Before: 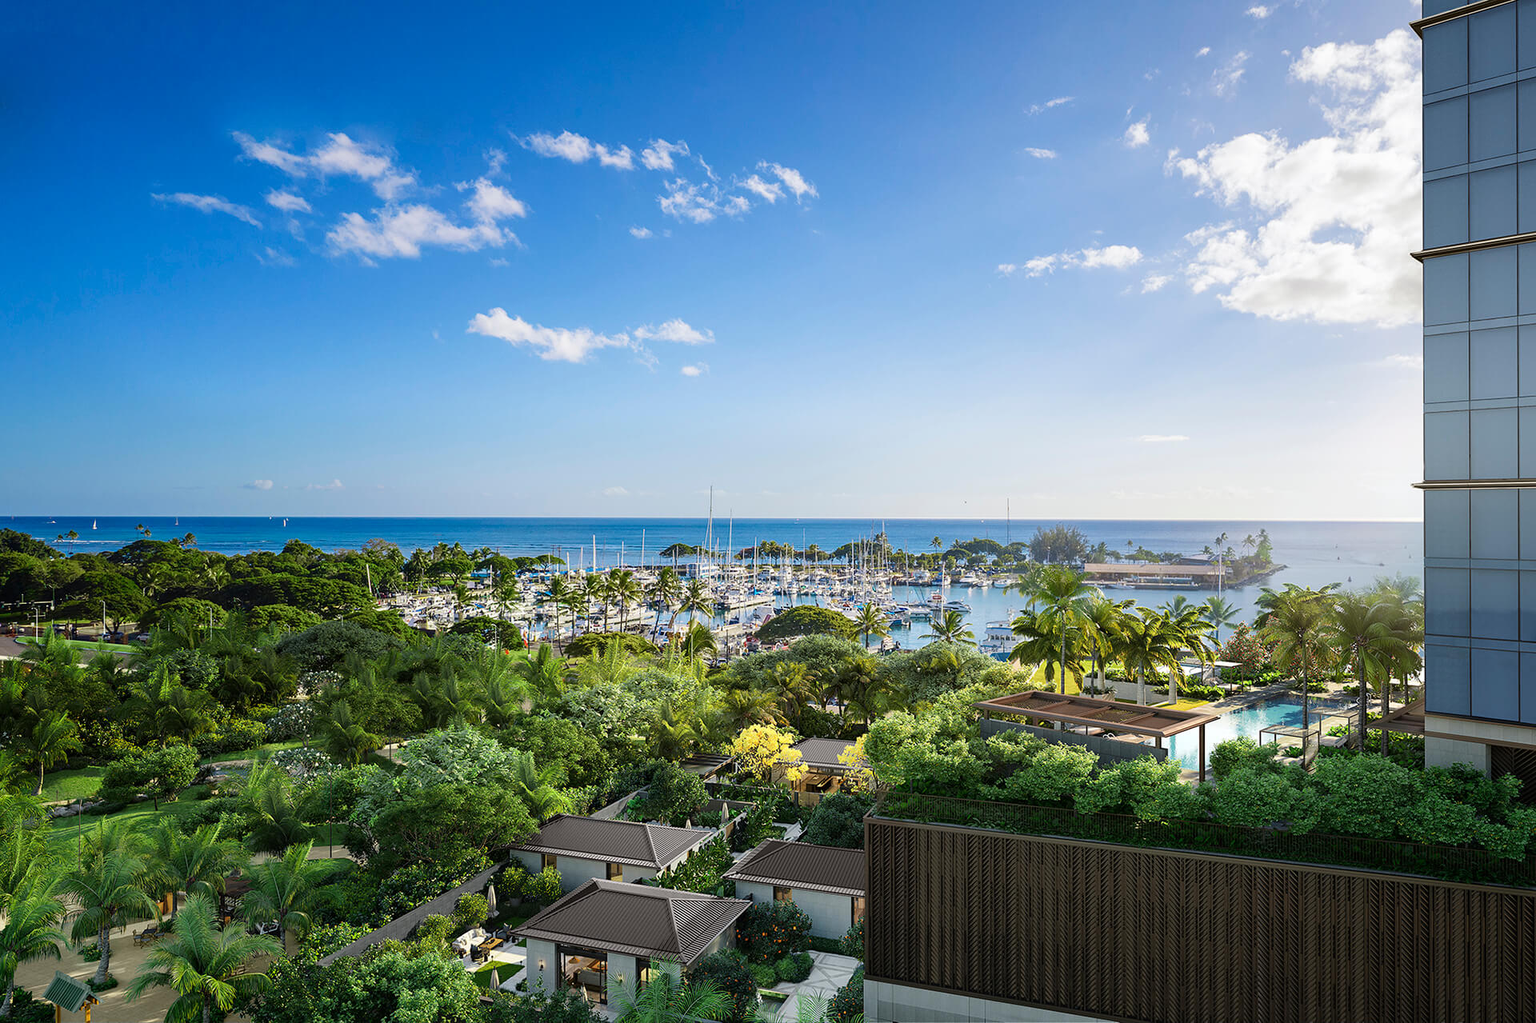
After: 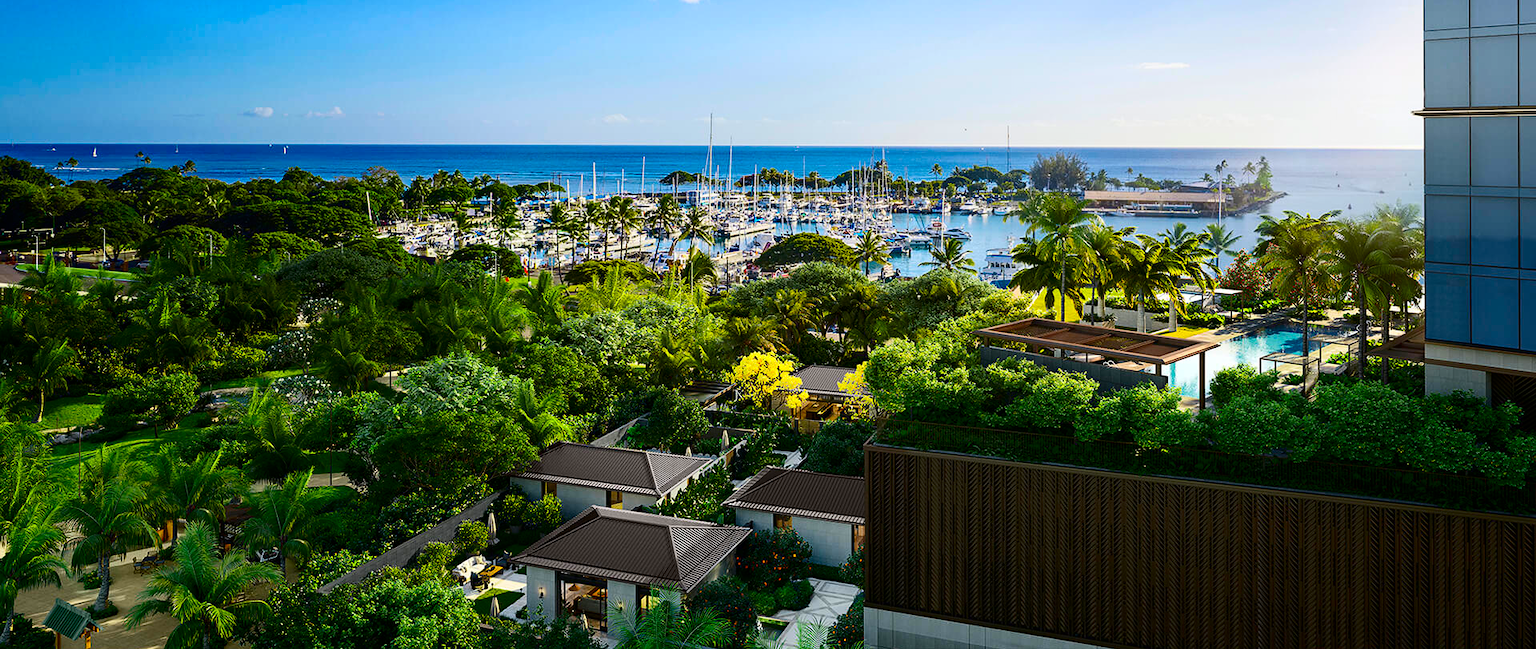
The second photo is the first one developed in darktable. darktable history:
color balance rgb: perceptual saturation grading › global saturation 25%, global vibrance 20%
crop and rotate: top 36.435%
contrast brightness saturation: contrast 0.2, brightness -0.11, saturation 0.1
